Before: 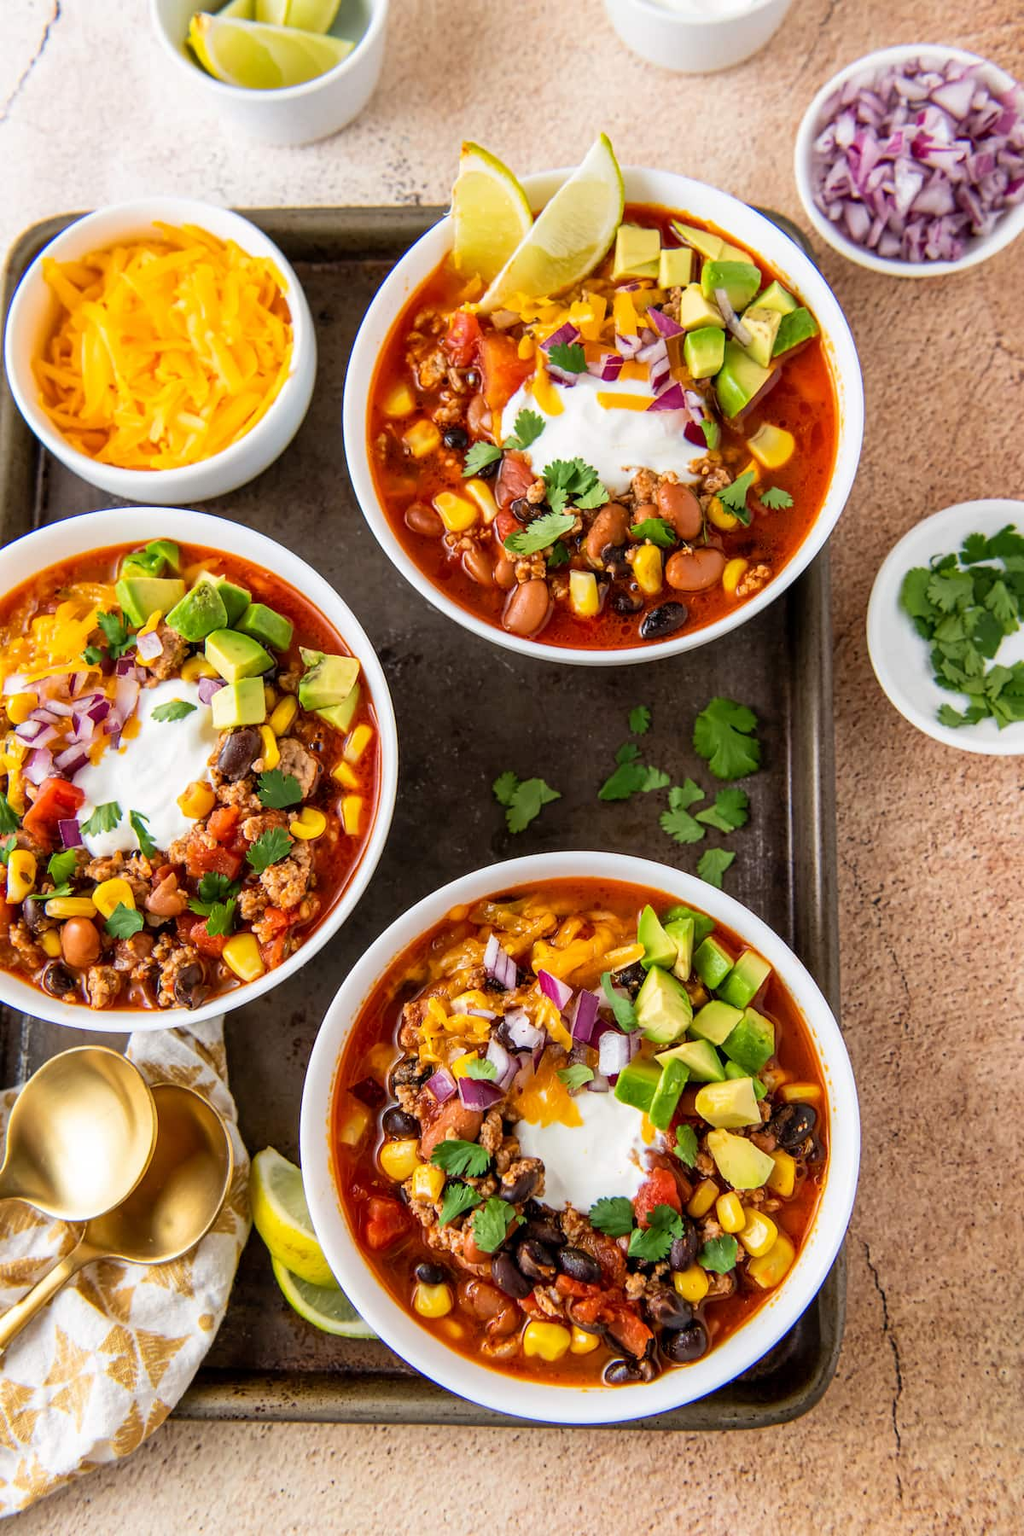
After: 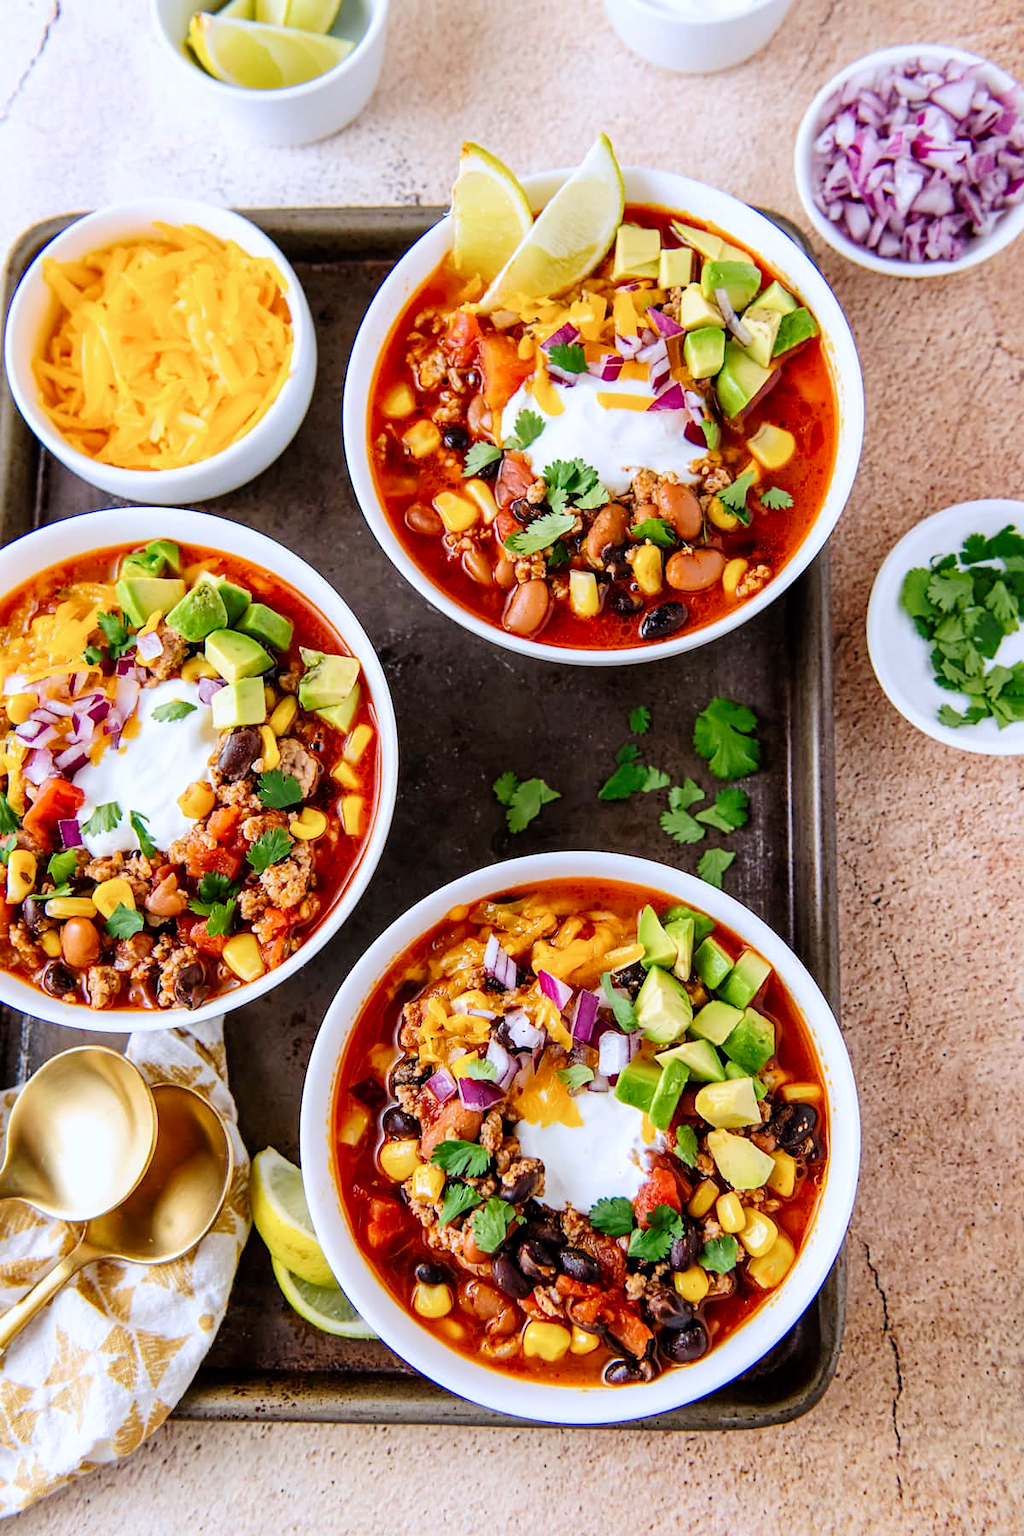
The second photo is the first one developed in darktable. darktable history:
sharpen: amount 0.206
tone curve: curves: ch0 [(0, 0) (0.081, 0.044) (0.185, 0.145) (0.283, 0.273) (0.405, 0.449) (0.495, 0.554) (0.686, 0.743) (0.826, 0.853) (0.978, 0.988)]; ch1 [(0, 0) (0.147, 0.166) (0.321, 0.362) (0.371, 0.402) (0.423, 0.426) (0.479, 0.472) (0.505, 0.497) (0.521, 0.506) (0.551, 0.546) (0.586, 0.571) (0.625, 0.638) (0.68, 0.715) (1, 1)]; ch2 [(0, 0) (0.346, 0.378) (0.404, 0.427) (0.502, 0.498) (0.531, 0.517) (0.547, 0.526) (0.582, 0.571) (0.629, 0.626) (0.717, 0.678) (1, 1)], preserve colors none
color calibration: illuminant as shot in camera, x 0.369, y 0.382, temperature 4317.06 K
